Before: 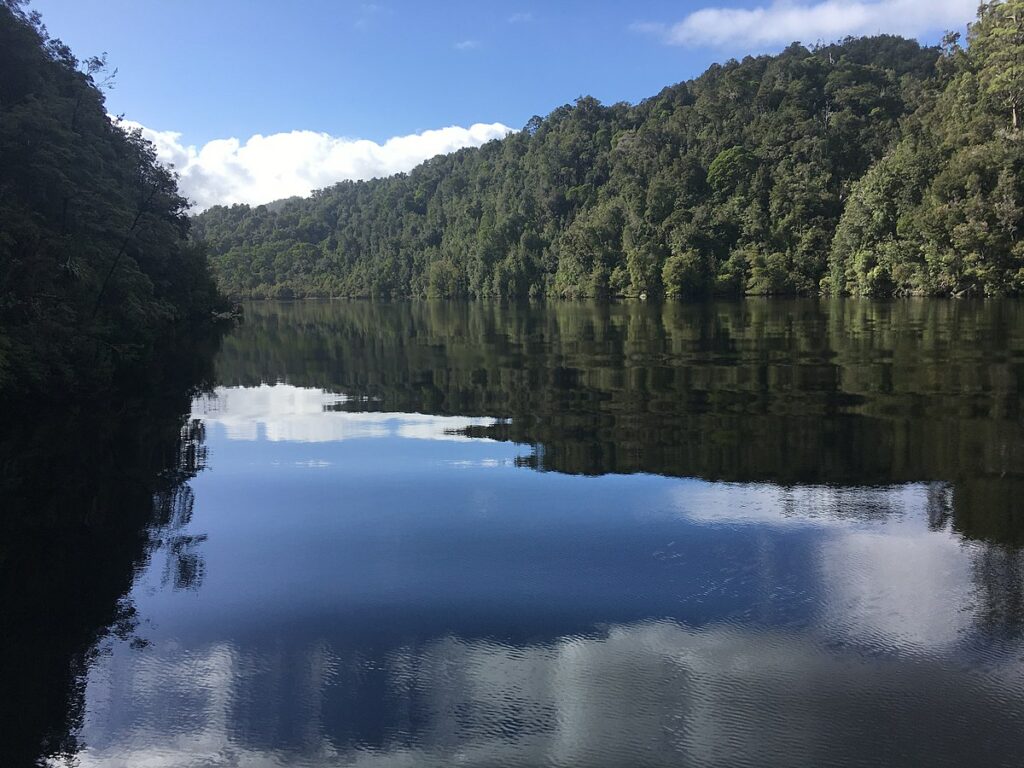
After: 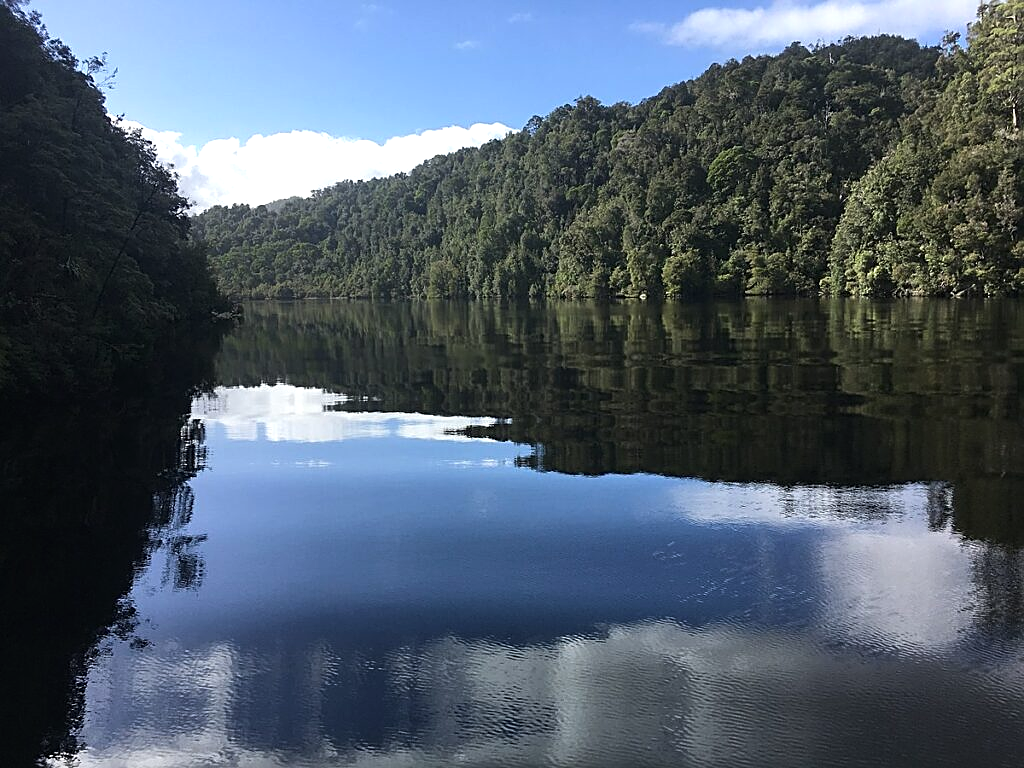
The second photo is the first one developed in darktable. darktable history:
sharpen: on, module defaults
tone equalizer: -8 EV -0.417 EV, -7 EV -0.389 EV, -6 EV -0.333 EV, -5 EV -0.222 EV, -3 EV 0.222 EV, -2 EV 0.333 EV, -1 EV 0.389 EV, +0 EV 0.417 EV, edges refinement/feathering 500, mask exposure compensation -1.57 EV, preserve details no
white balance: emerald 1
